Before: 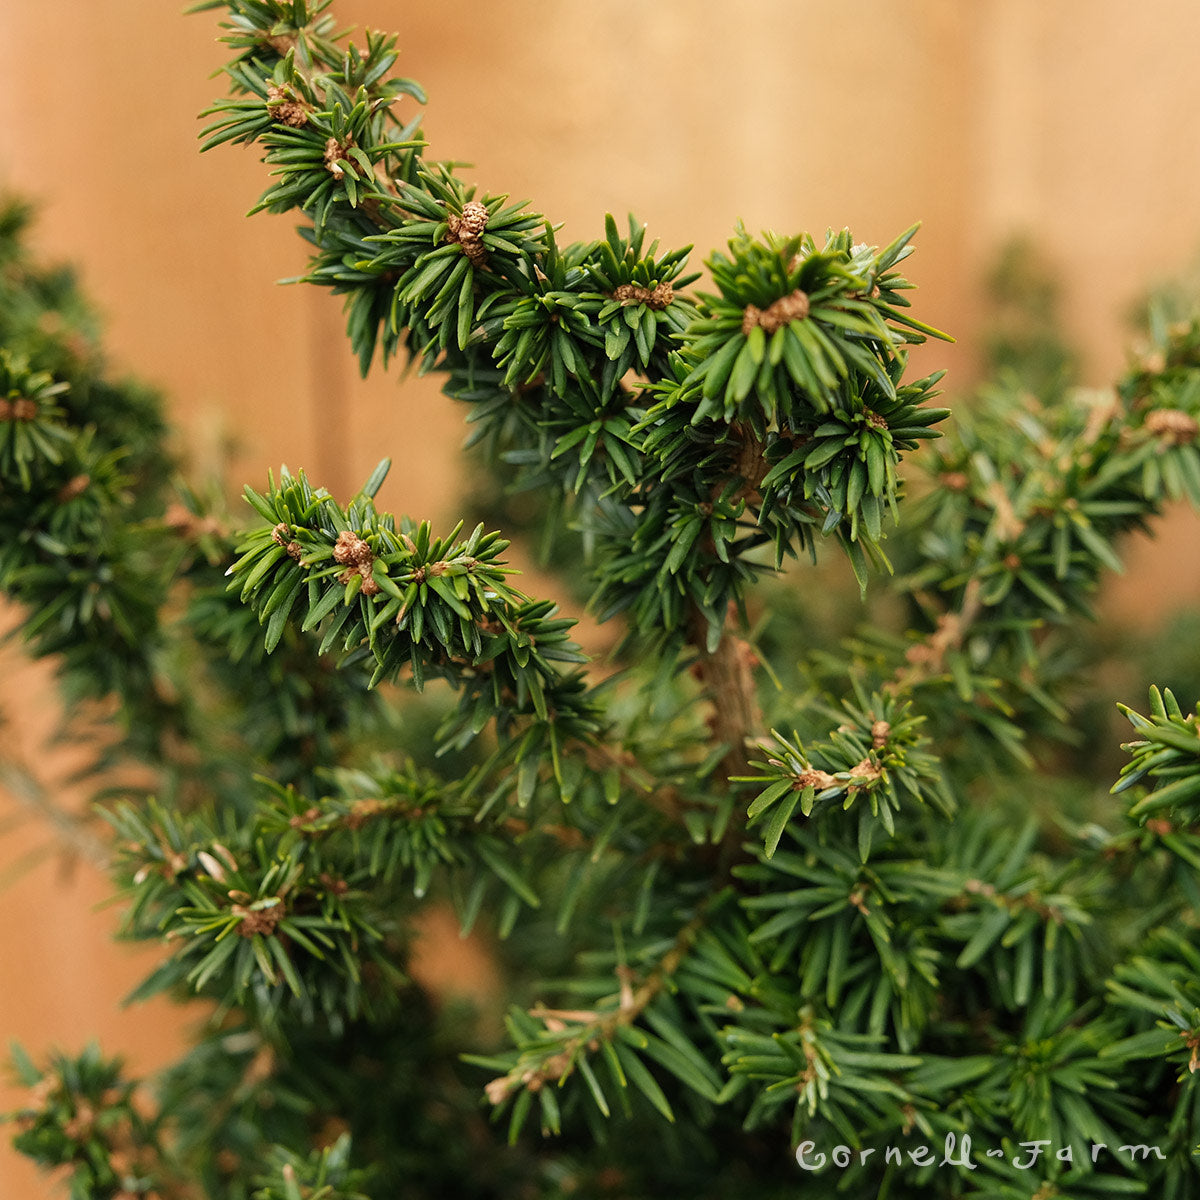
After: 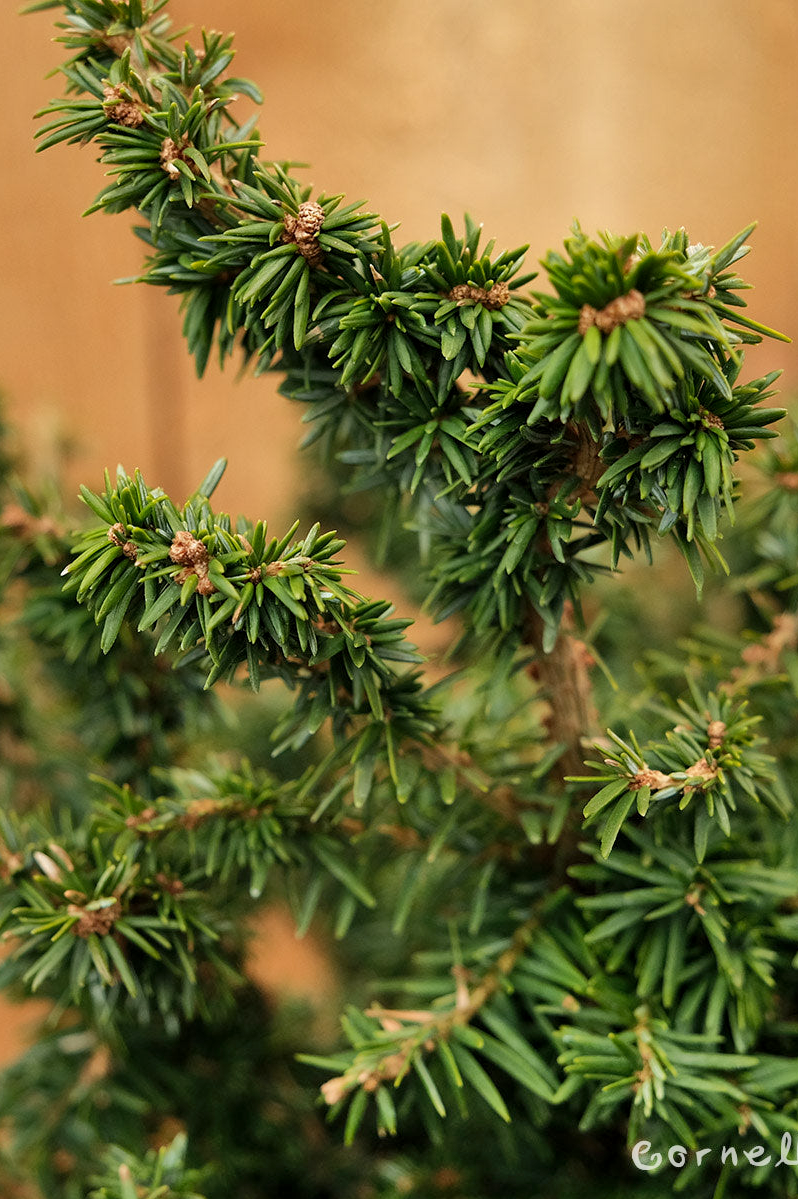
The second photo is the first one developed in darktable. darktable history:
shadows and highlights: soften with gaussian
crop and rotate: left 13.716%, right 19.714%
exposure: black level correction 0.002, compensate highlight preservation false
